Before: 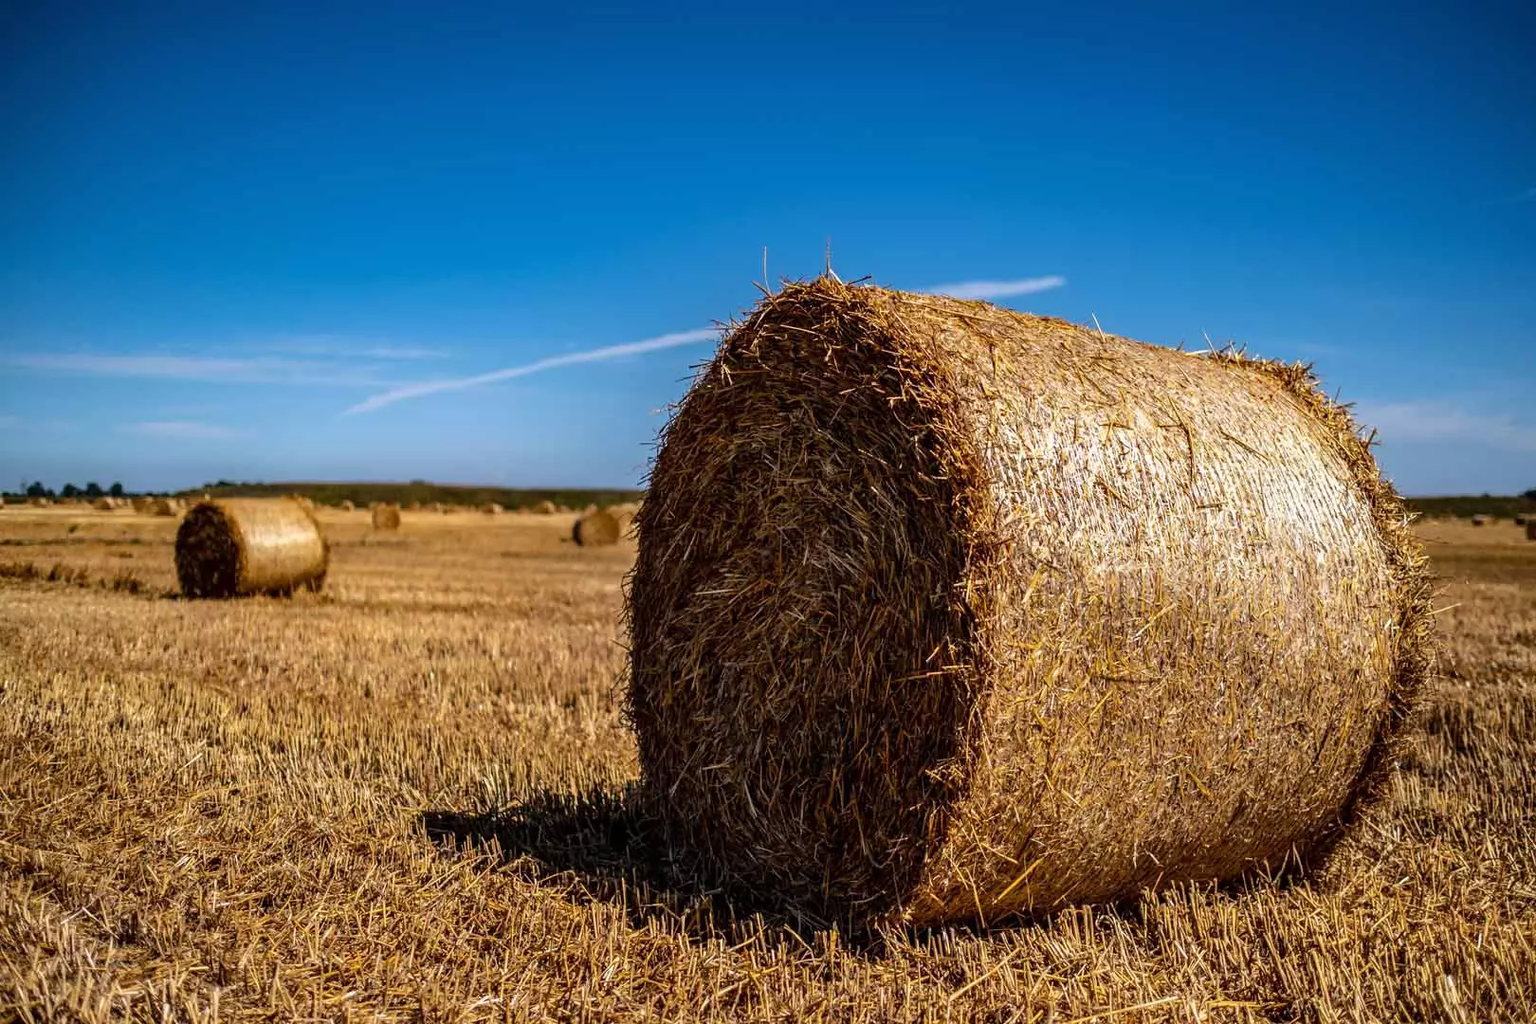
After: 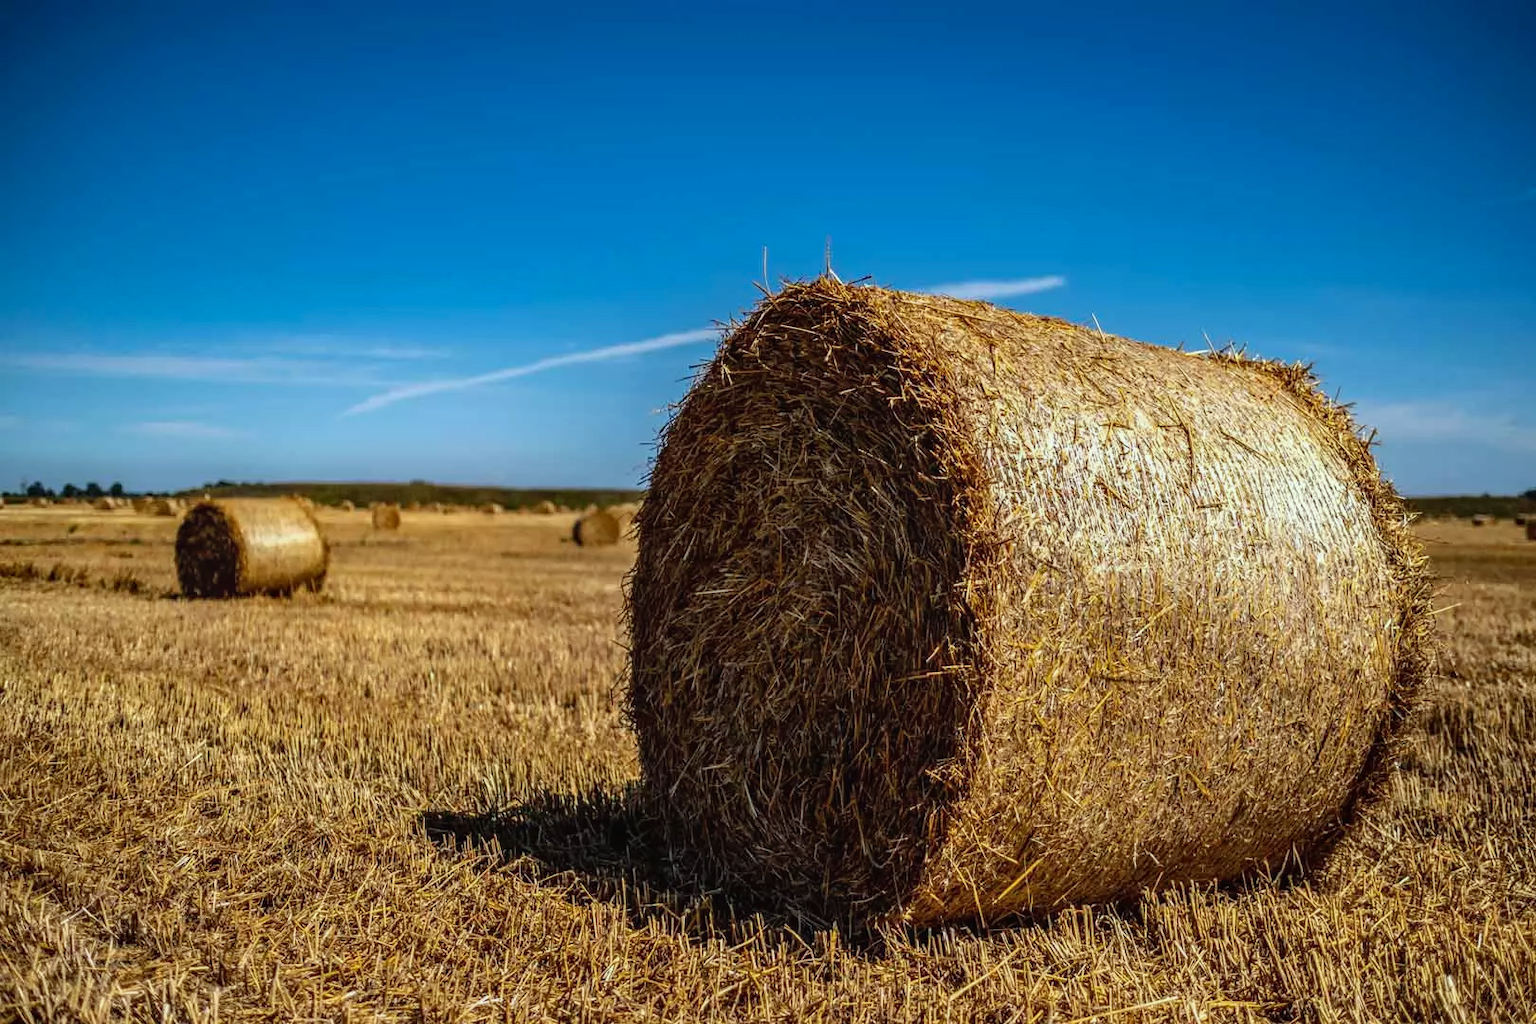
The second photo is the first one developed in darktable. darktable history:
color correction: highlights a* -6.4, highlights b* 0.704
local contrast: detail 110%
